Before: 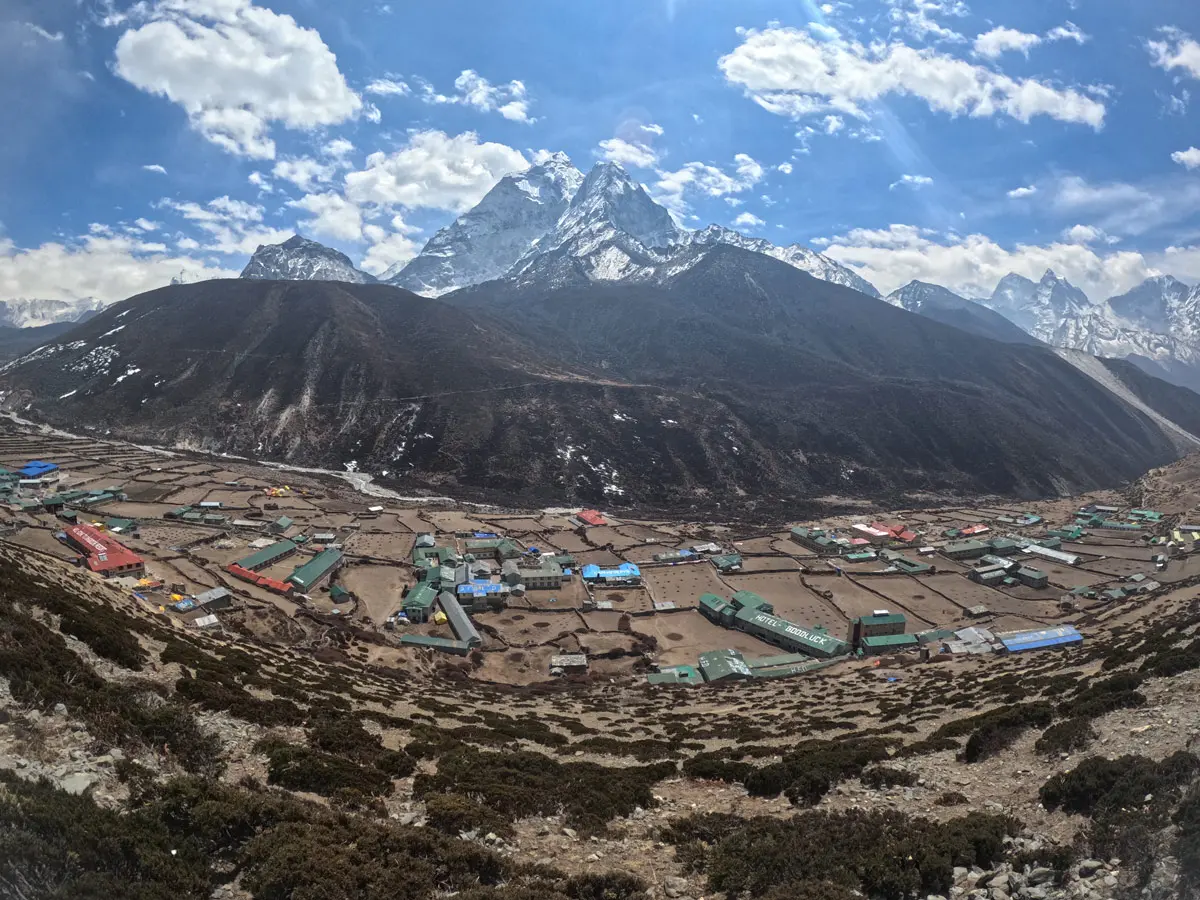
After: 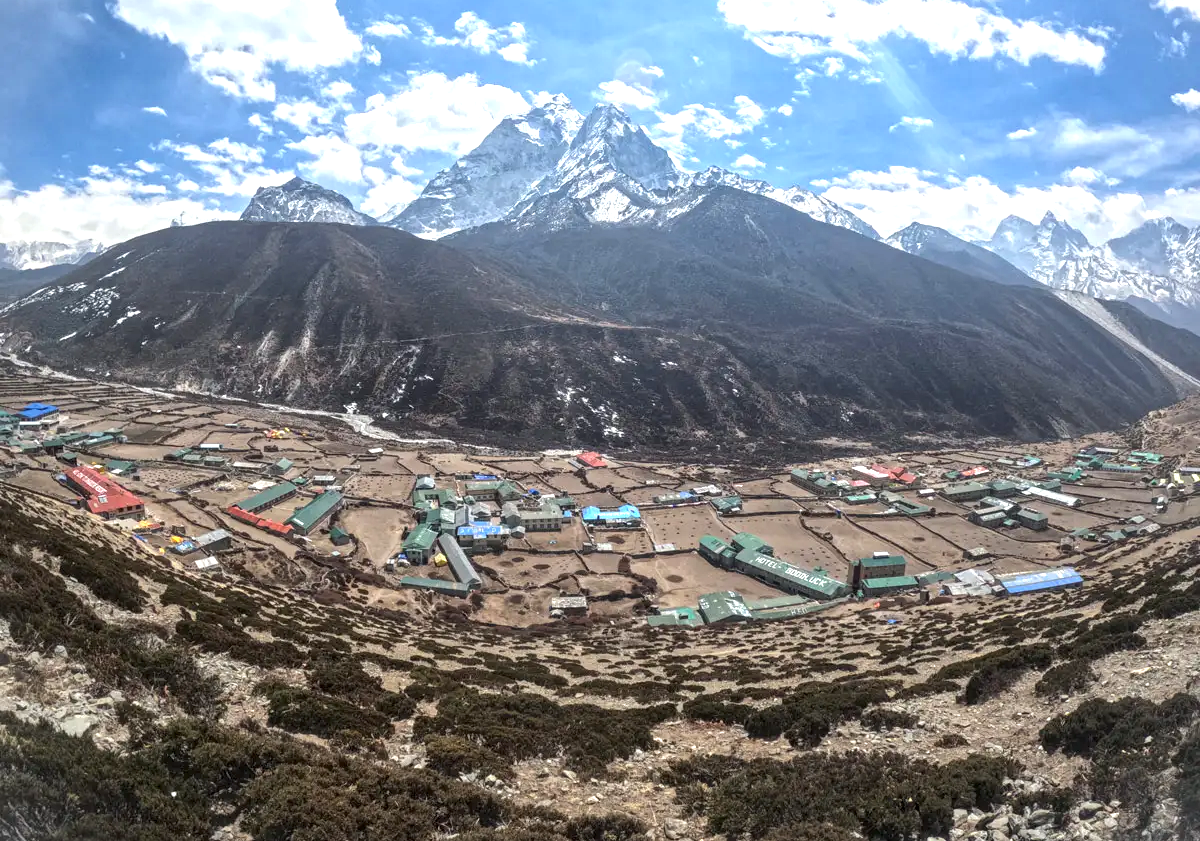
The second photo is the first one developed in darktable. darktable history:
exposure: black level correction 0, exposure 0.7 EV, compensate highlight preservation false
local contrast: on, module defaults
crop and rotate: top 6.513%
color correction: highlights b* -0.028
